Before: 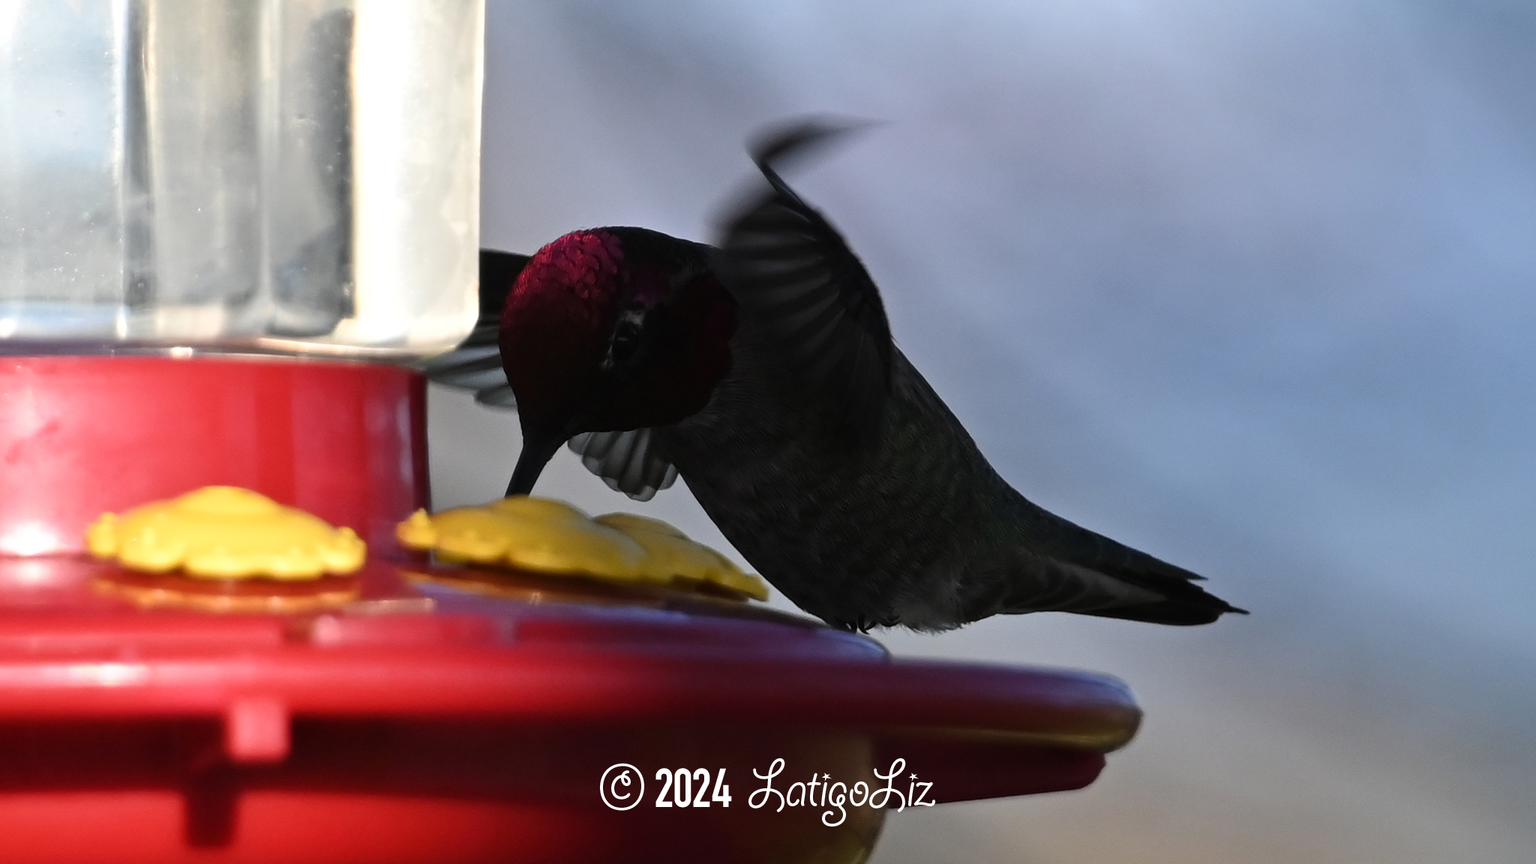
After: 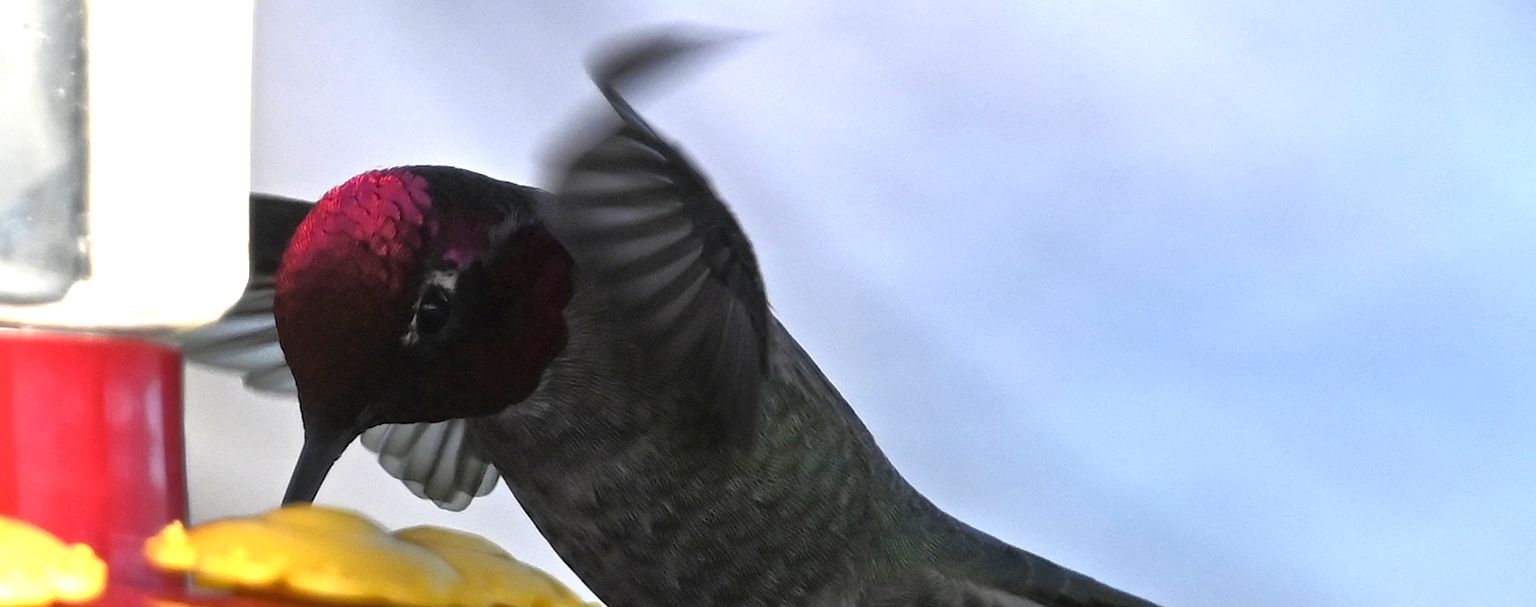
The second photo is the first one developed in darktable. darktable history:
crop: left 18.319%, top 11.094%, right 2.204%, bottom 32.961%
exposure: black level correction 0, exposure 1.123 EV, compensate highlight preservation false
tone equalizer: -7 EV 0.148 EV, -6 EV 0.585 EV, -5 EV 1.13 EV, -4 EV 1.3 EV, -3 EV 1.18 EV, -2 EV 0.6 EV, -1 EV 0.165 EV
